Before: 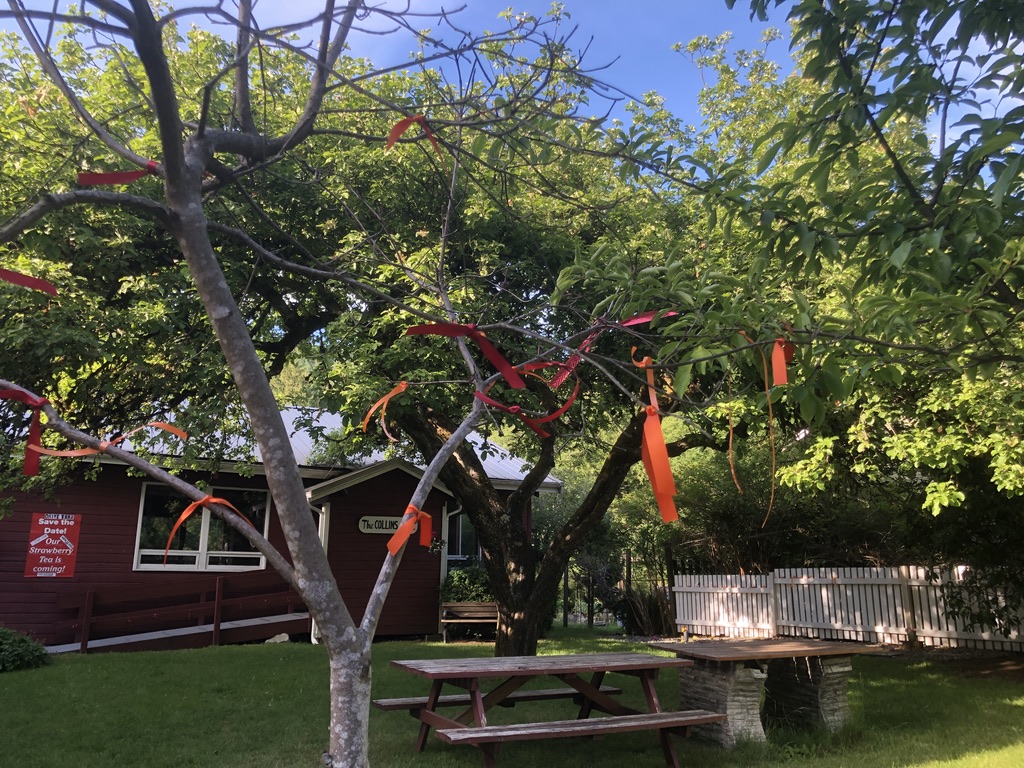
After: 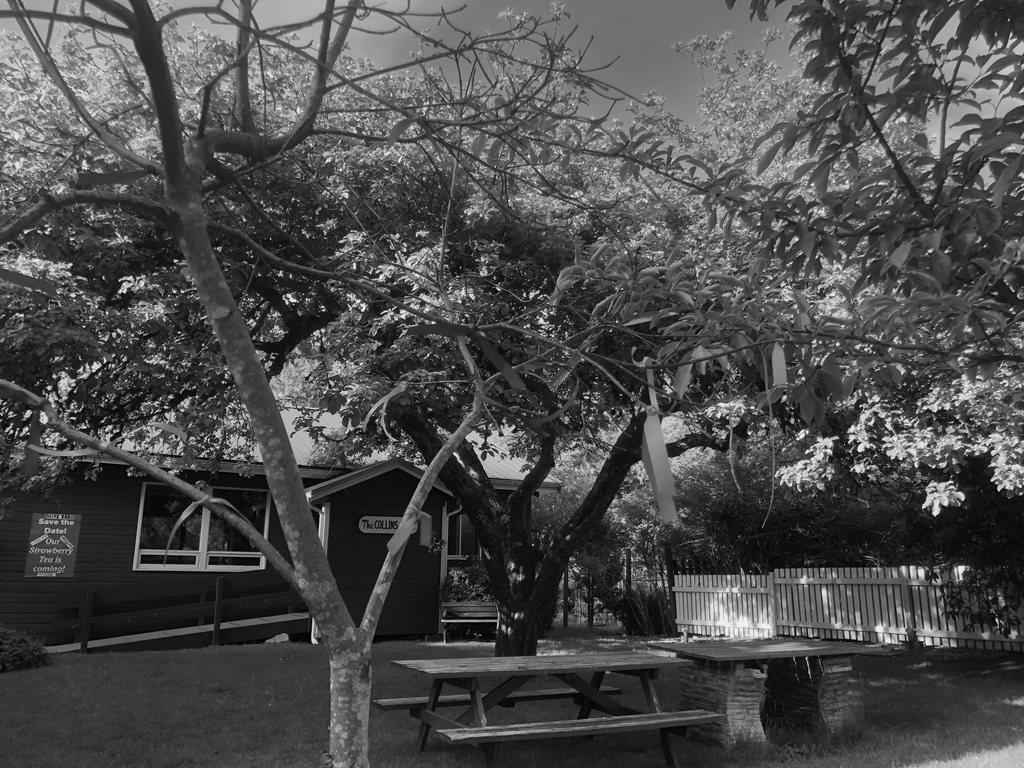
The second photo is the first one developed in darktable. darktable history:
exposure: compensate highlight preservation false
monochrome: a 26.22, b 42.67, size 0.8
